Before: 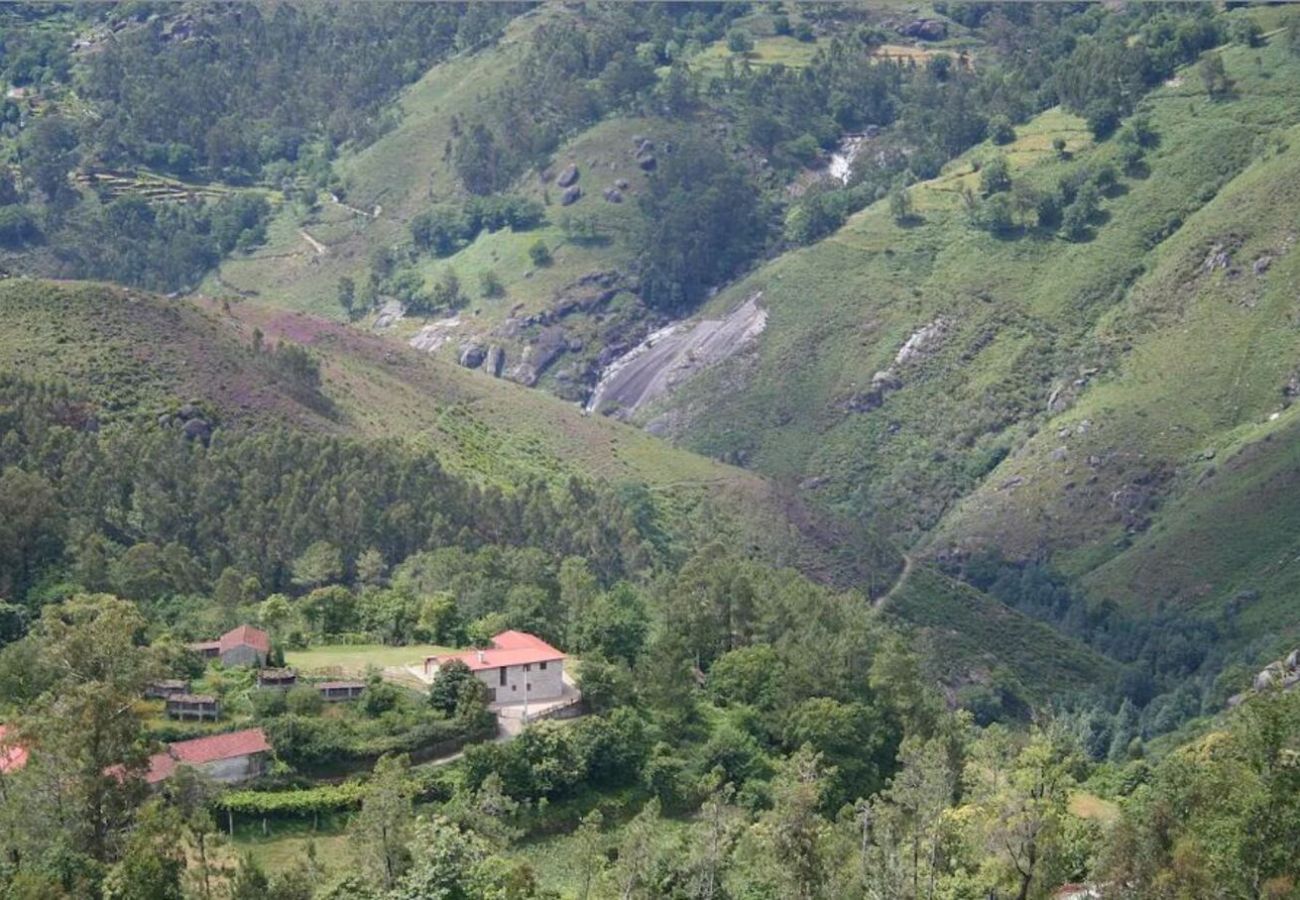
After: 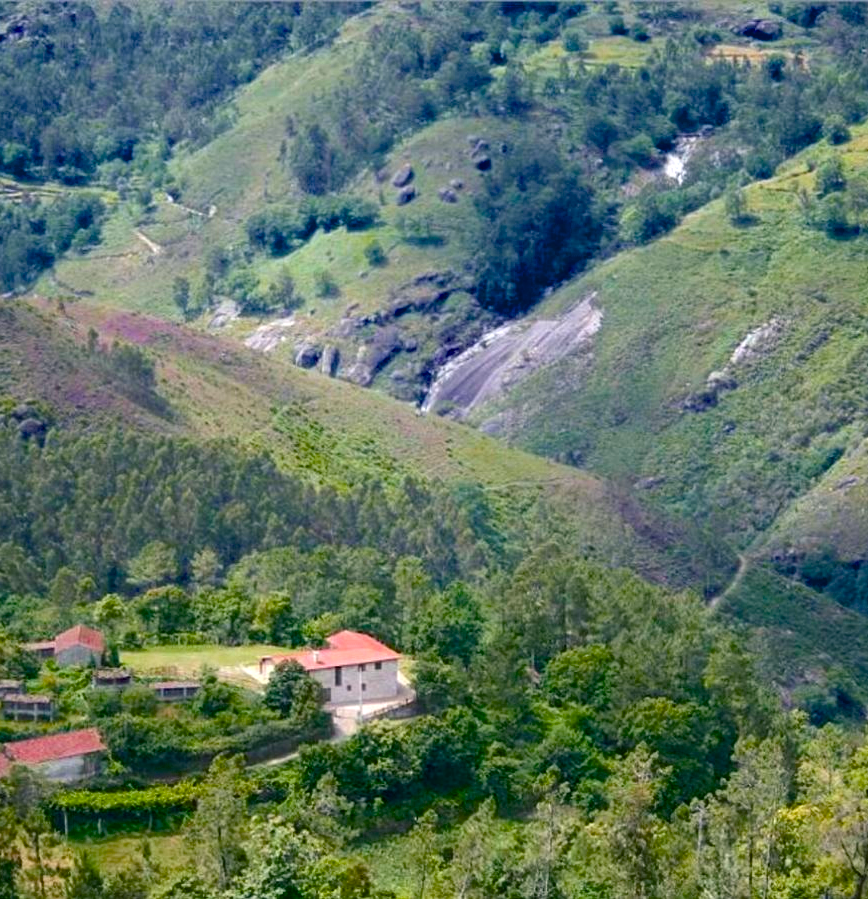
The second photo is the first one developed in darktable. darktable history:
crop and rotate: left 12.699%, right 20.517%
color balance rgb: shadows lift › chroma 2.052%, shadows lift › hue 217.32°, perceptual saturation grading › global saturation 36.405%, perceptual saturation grading › shadows 34.711%, perceptual brilliance grading › highlights 15.409%, perceptual brilliance grading › mid-tones 6.131%, perceptual brilliance grading › shadows -15.487%, global vibrance 15.724%, saturation formula JzAzBz (2021)
